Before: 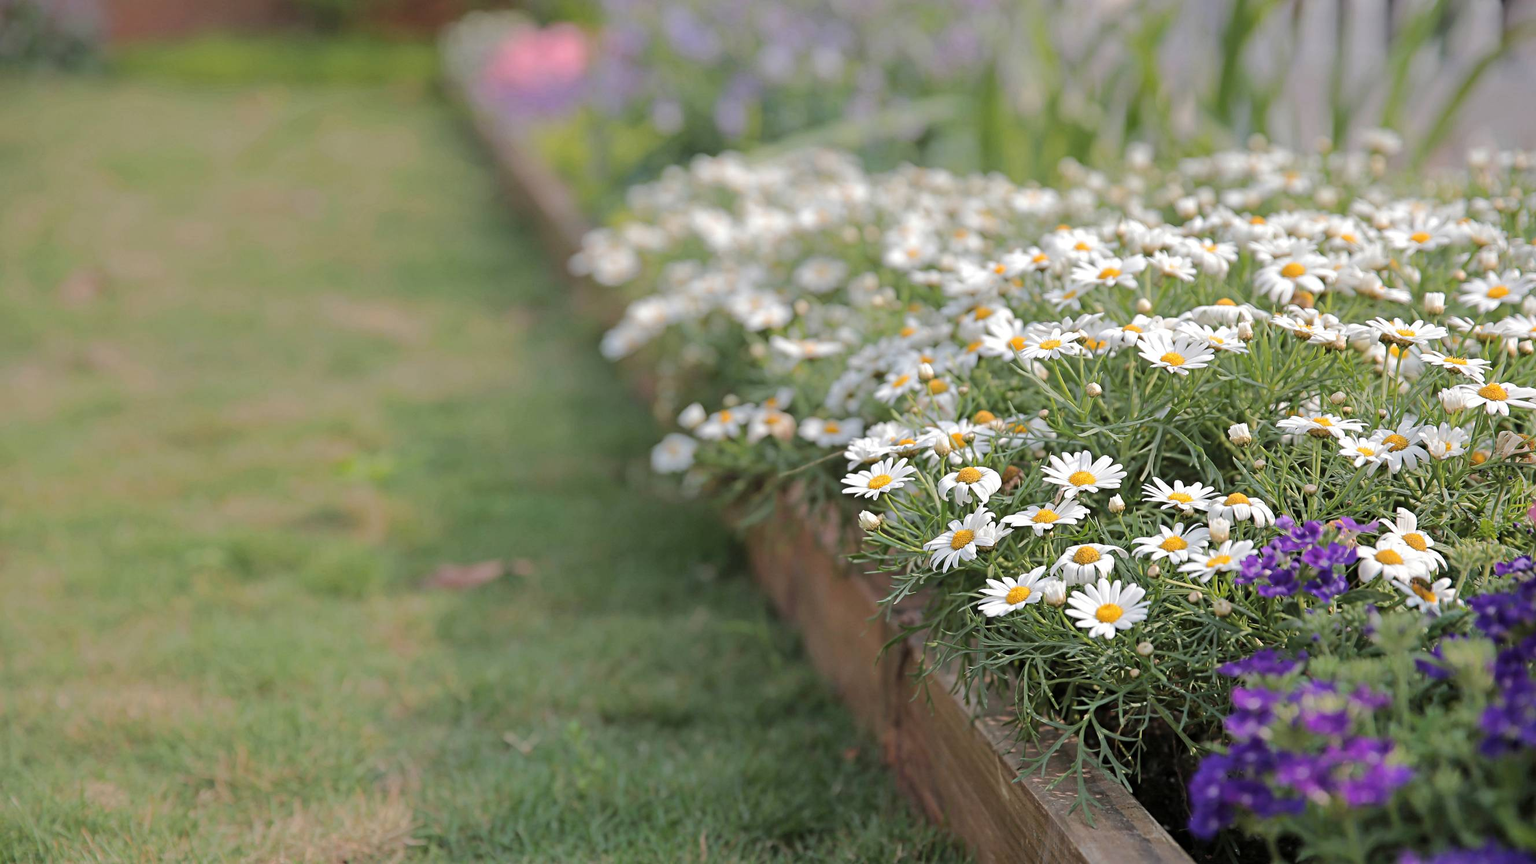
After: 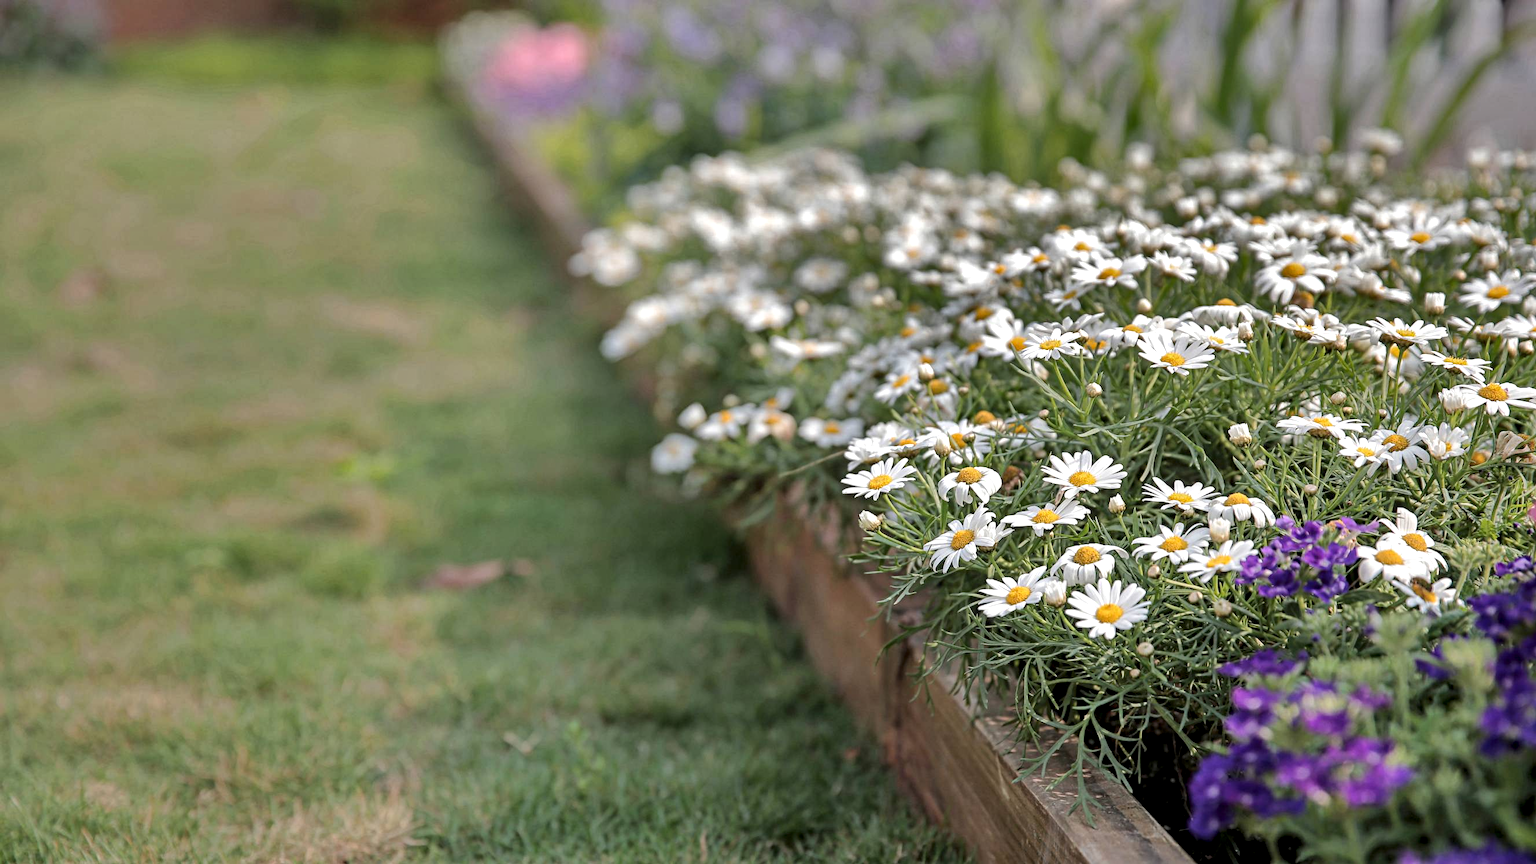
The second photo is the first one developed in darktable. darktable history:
shadows and highlights: shadows 18.69, highlights -85.03, shadows color adjustment 99.17%, highlights color adjustment 0.159%, soften with gaussian
local contrast: detail 144%
